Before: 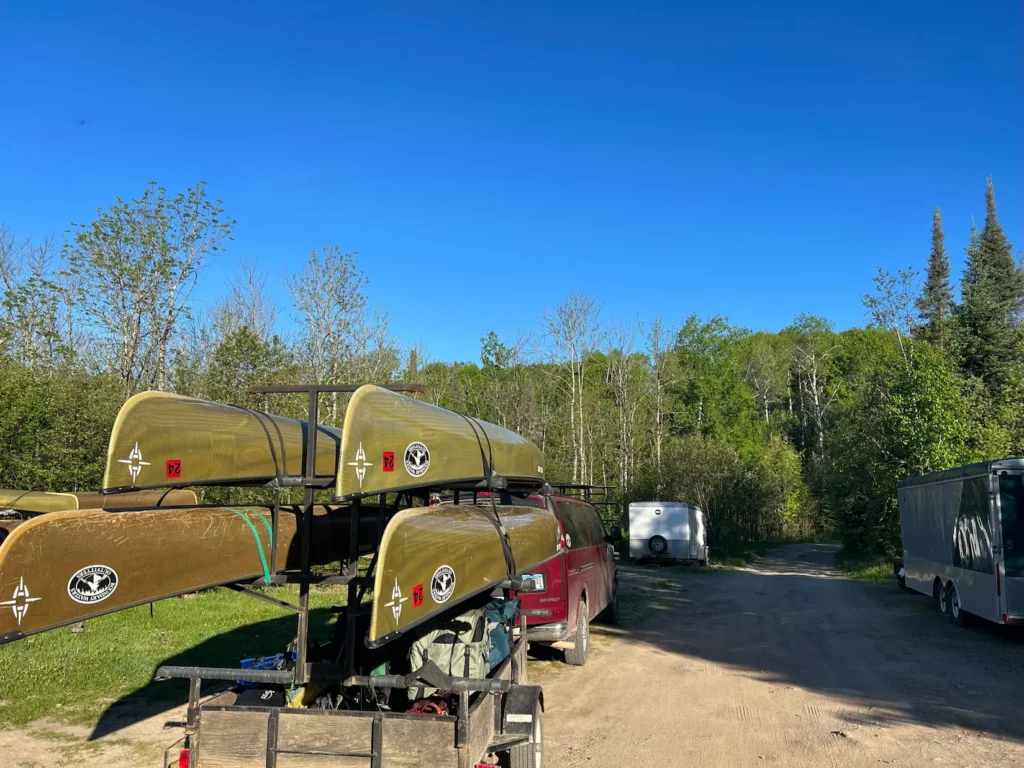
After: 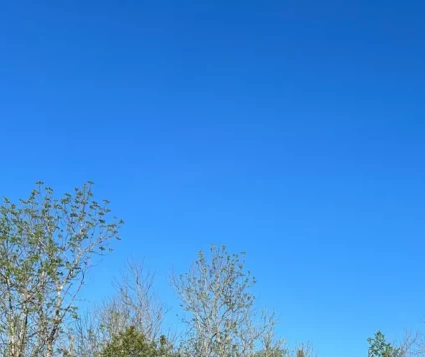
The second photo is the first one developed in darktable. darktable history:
crop and rotate: left 11.109%, top 0.077%, right 47.292%, bottom 53.396%
